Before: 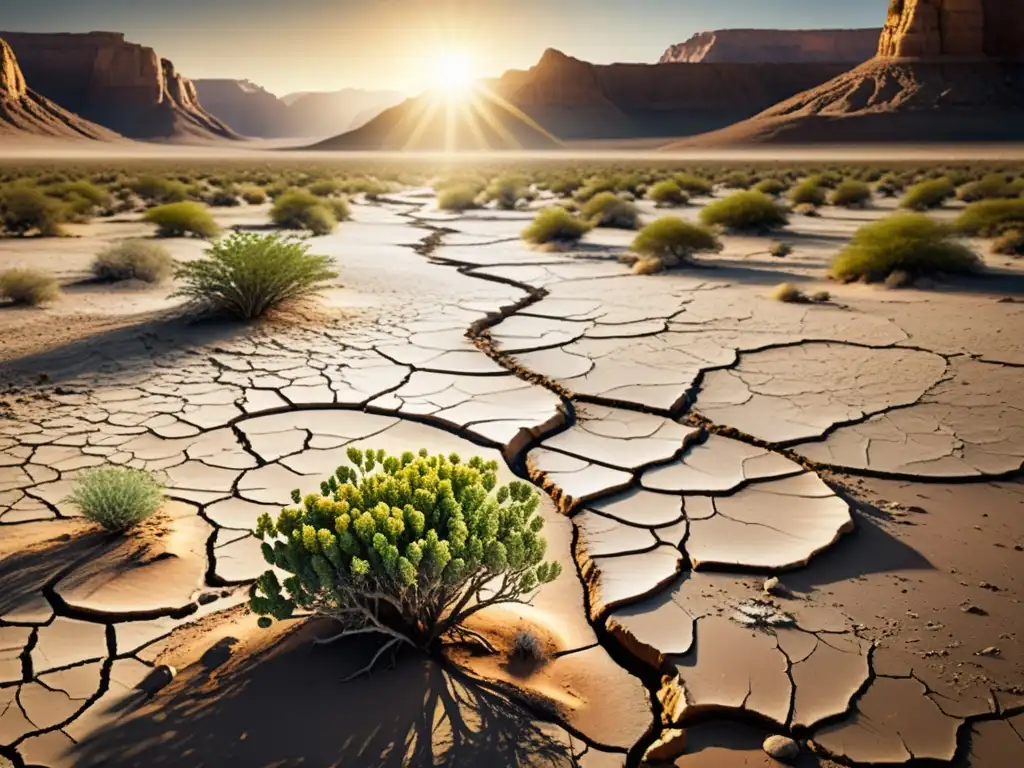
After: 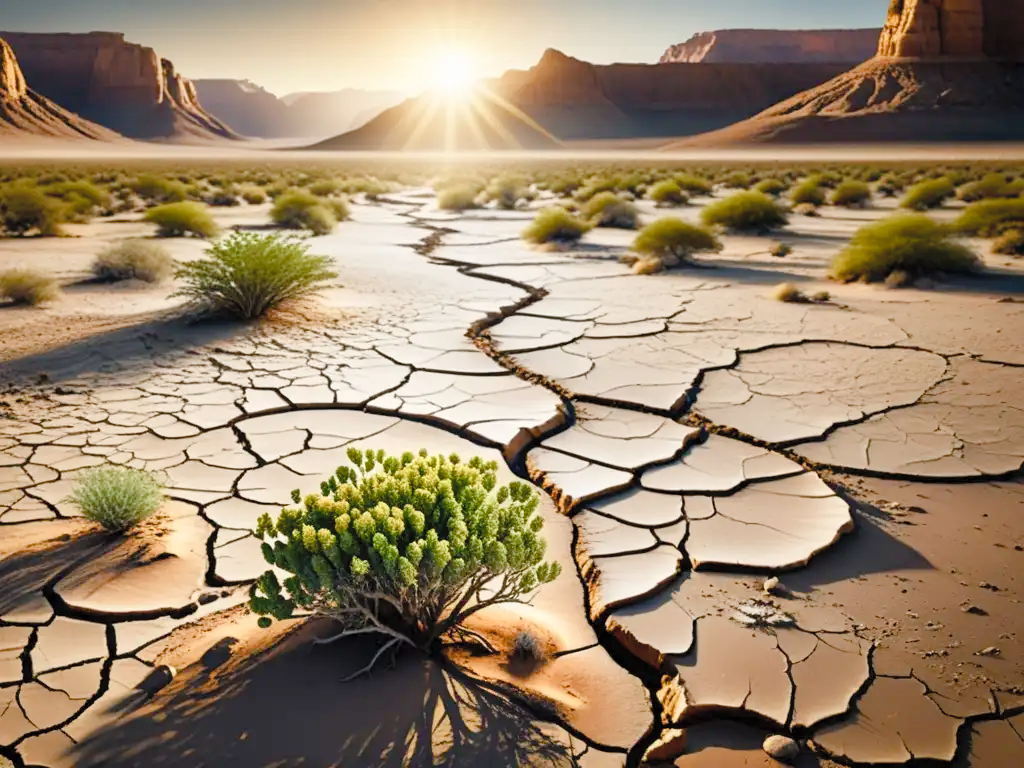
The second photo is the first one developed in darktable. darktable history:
color balance rgb: shadows lift › luminance -10.209%, linear chroma grading › global chroma 8.296%, perceptual saturation grading › global saturation 20%, perceptual saturation grading › highlights -50.039%, perceptual saturation grading › shadows 30.279%
contrast brightness saturation: brightness 0.149
